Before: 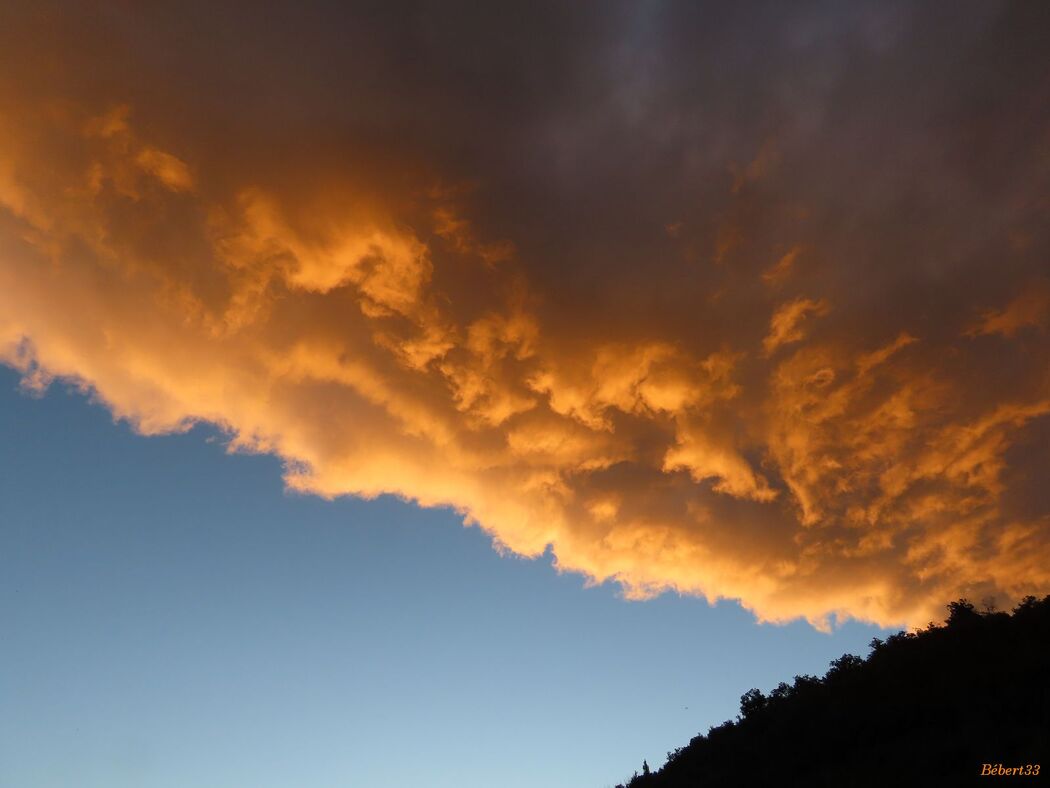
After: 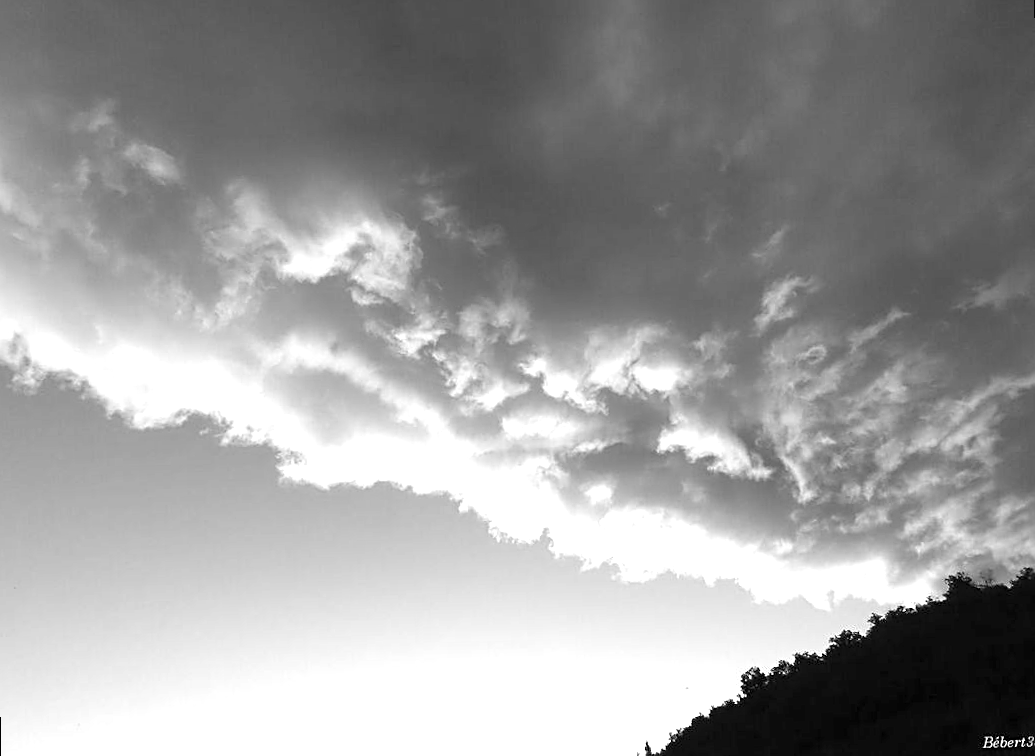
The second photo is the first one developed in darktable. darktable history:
sharpen: on, module defaults
color zones: curves: ch1 [(0, -0.394) (0.143, -0.394) (0.286, -0.394) (0.429, -0.392) (0.571, -0.391) (0.714, -0.391) (0.857, -0.391) (1, -0.394)]
exposure: black level correction 0, exposure 1.388 EV, compensate exposure bias true, compensate highlight preservation false
rotate and perspective: rotation -1.42°, crop left 0.016, crop right 0.984, crop top 0.035, crop bottom 0.965
